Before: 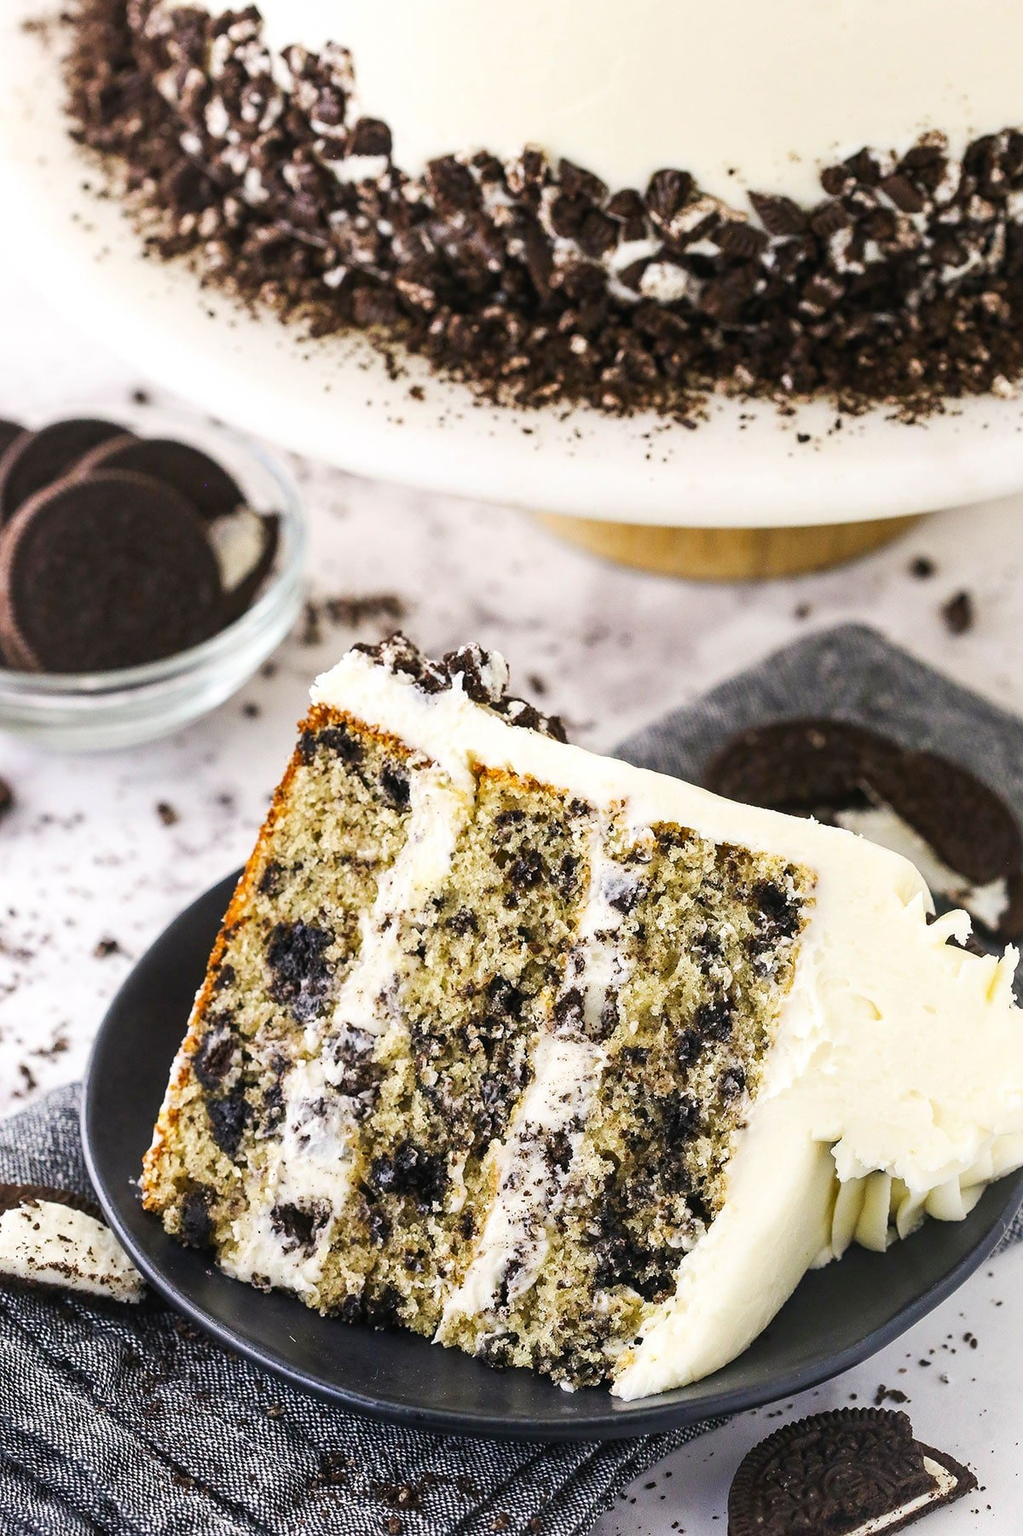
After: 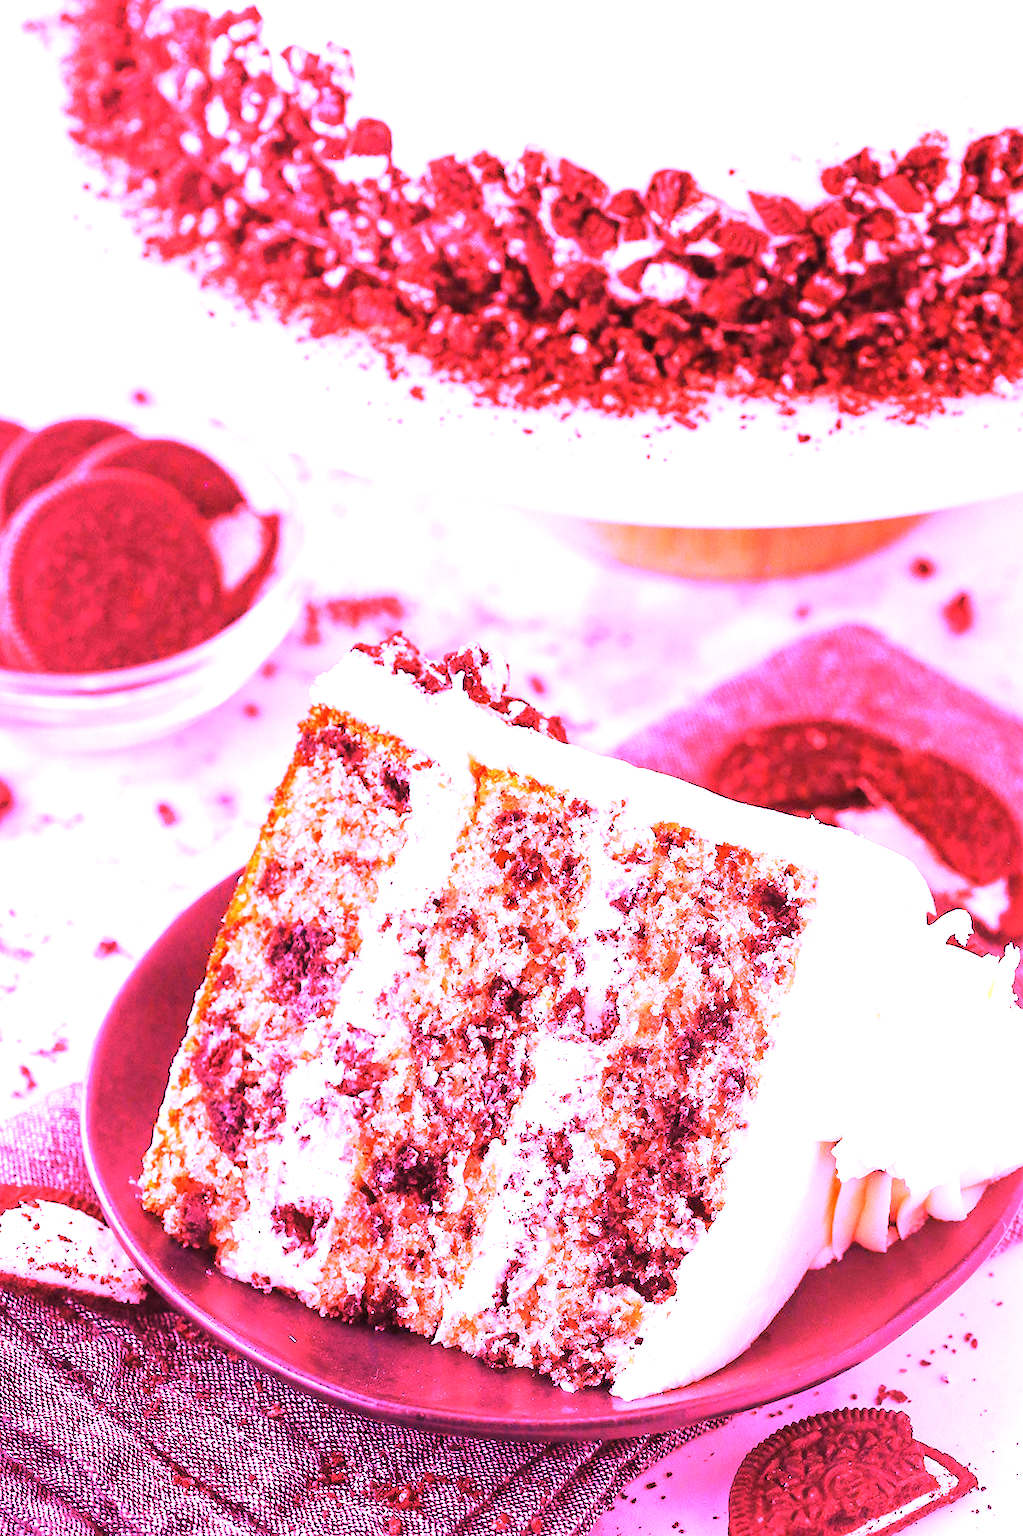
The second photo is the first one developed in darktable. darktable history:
white balance: red 4.26, blue 1.802
exposure: black level correction 0, exposure 0.5 EV, compensate exposure bias true, compensate highlight preservation false
